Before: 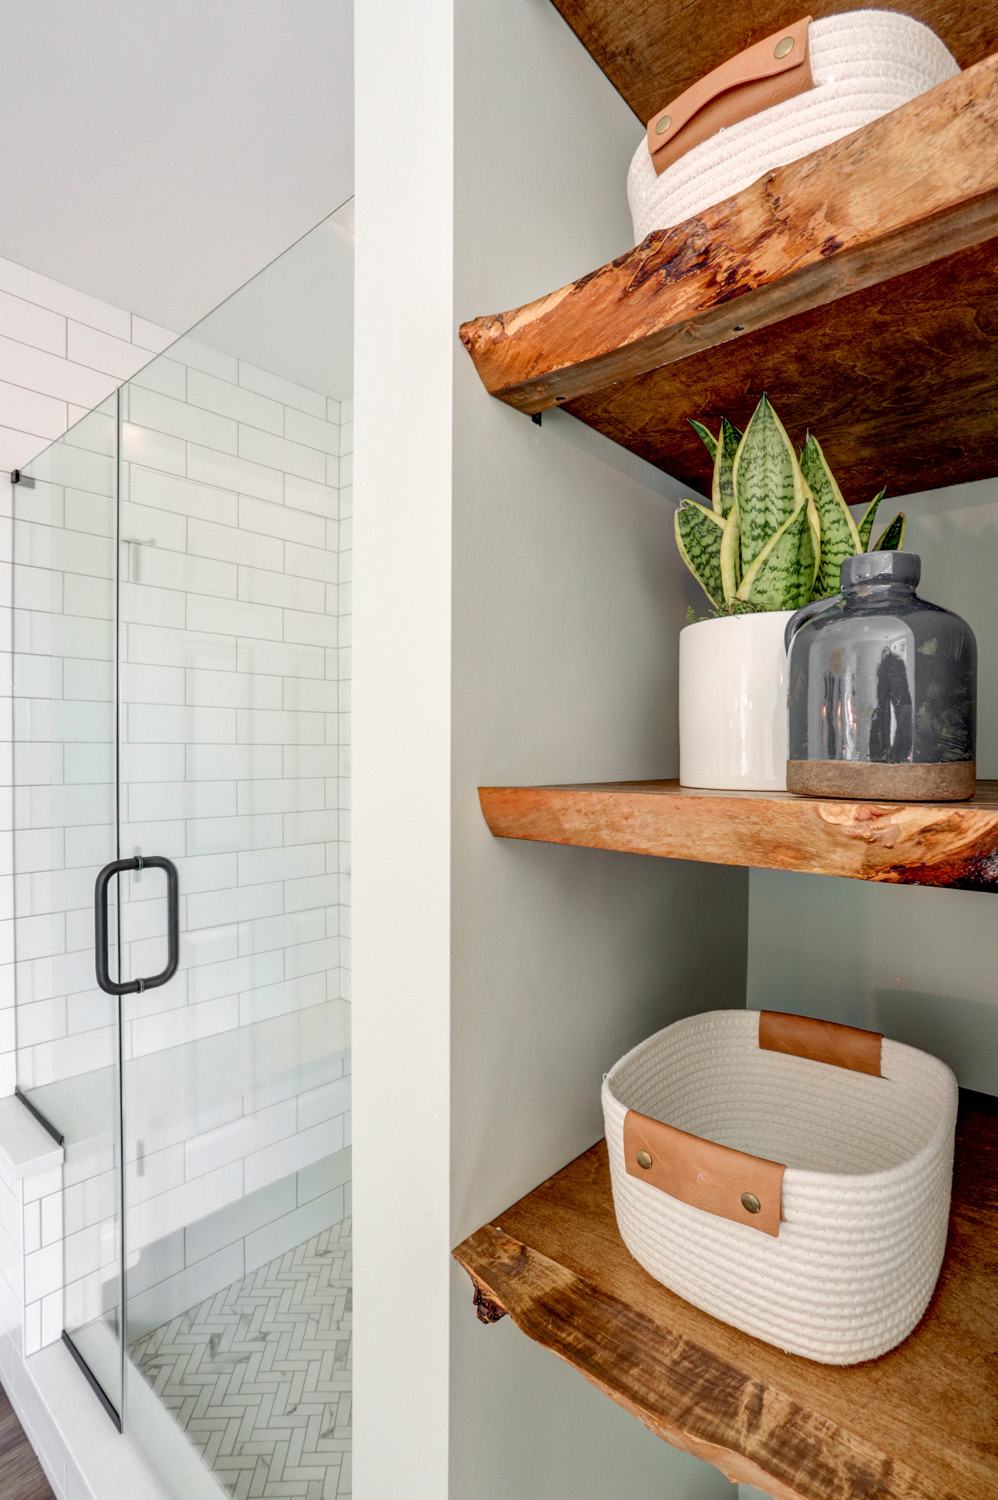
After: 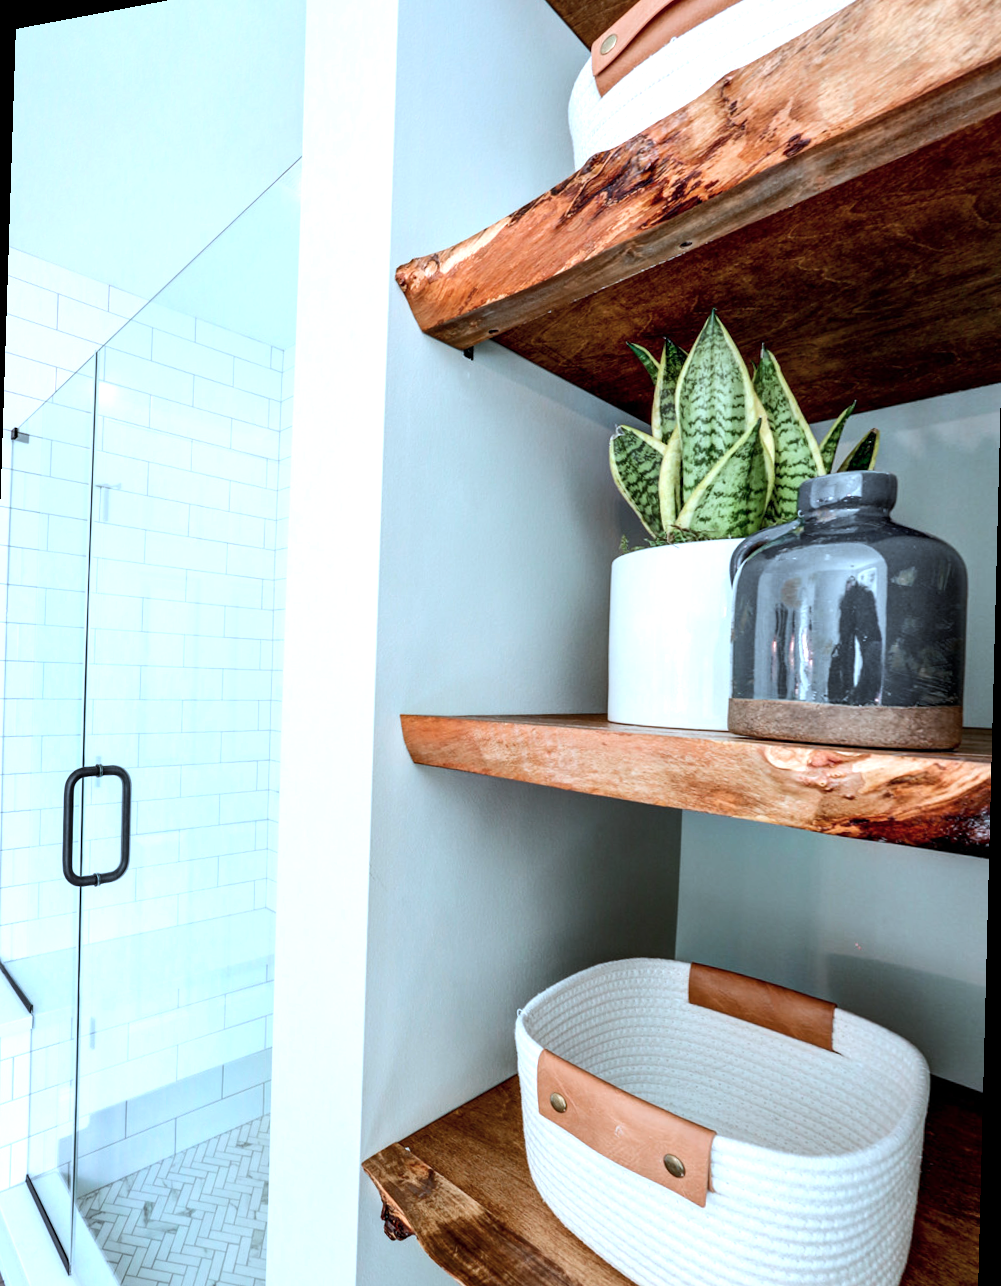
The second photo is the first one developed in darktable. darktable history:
color correction: highlights a* -9.35, highlights b* -23.15
rotate and perspective: rotation 1.69°, lens shift (vertical) -0.023, lens shift (horizontal) -0.291, crop left 0.025, crop right 0.988, crop top 0.092, crop bottom 0.842
tone equalizer: -8 EV -0.75 EV, -7 EV -0.7 EV, -6 EV -0.6 EV, -5 EV -0.4 EV, -3 EV 0.4 EV, -2 EV 0.6 EV, -1 EV 0.7 EV, +0 EV 0.75 EV, edges refinement/feathering 500, mask exposure compensation -1.57 EV, preserve details no
